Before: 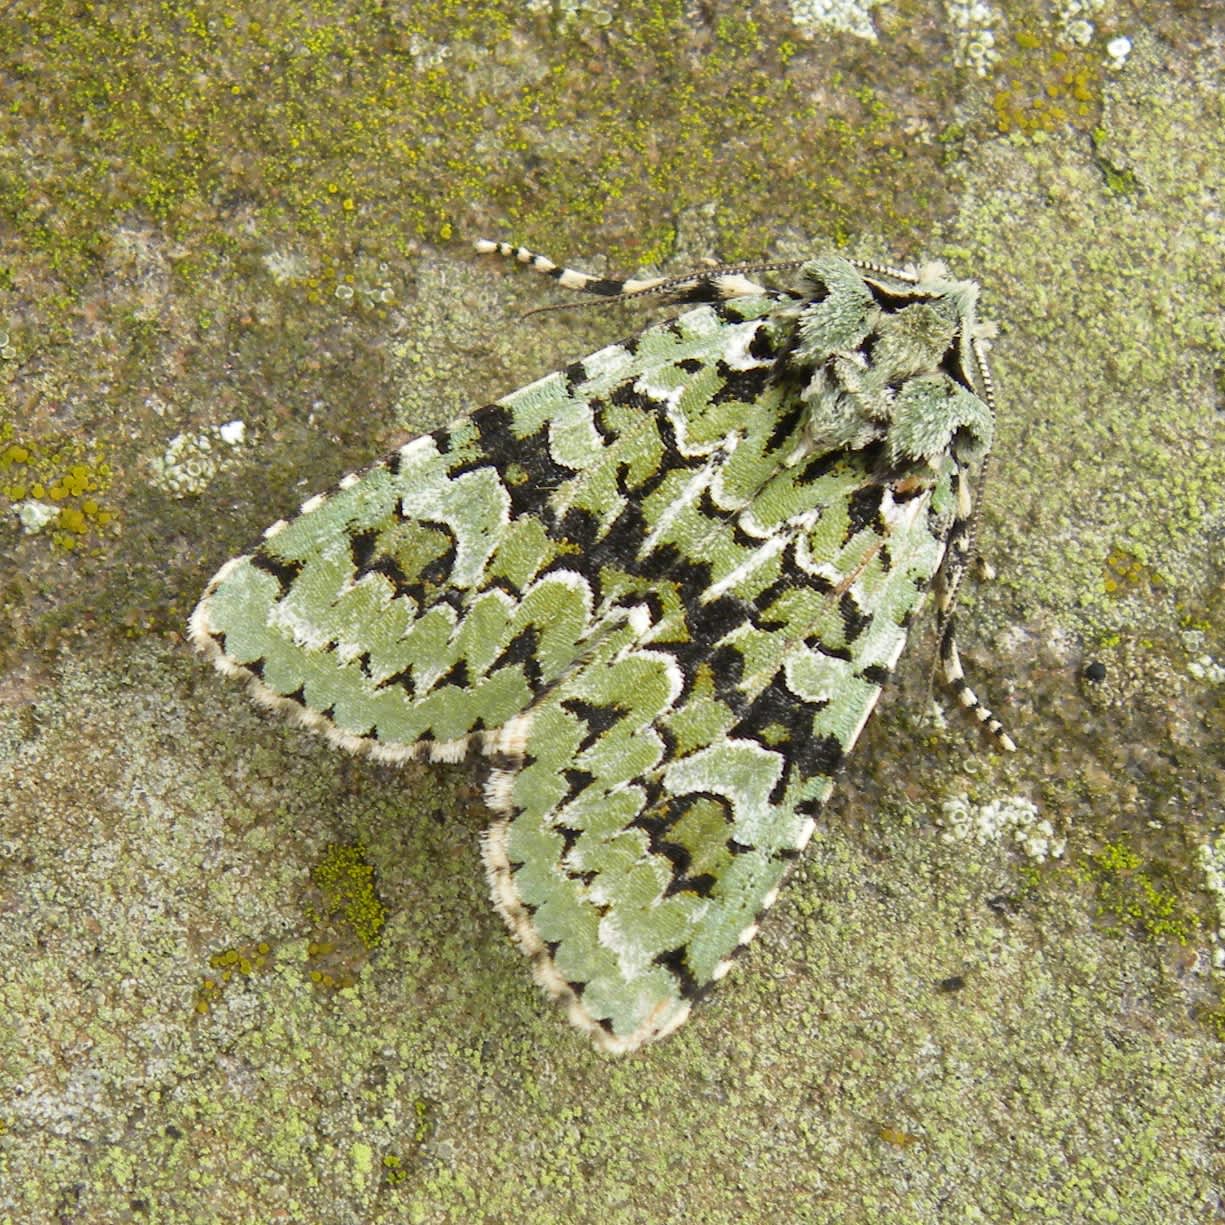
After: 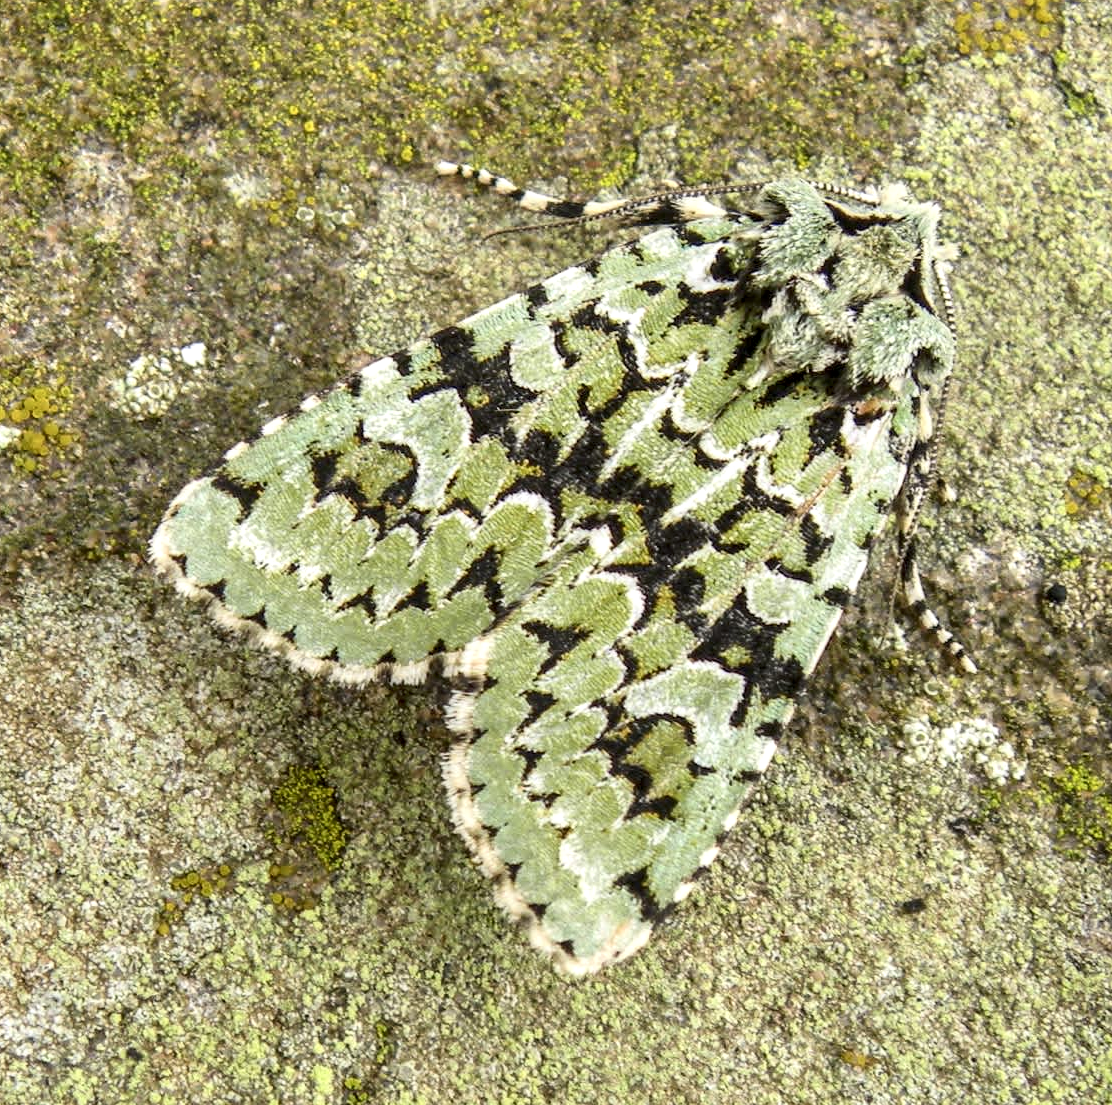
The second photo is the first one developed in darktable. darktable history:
tone curve: curves: ch0 [(0.016, 0.023) (0.248, 0.252) (0.732, 0.797) (1, 1)], color space Lab, independent channels, preserve colors none
local contrast: detail 150%
crop: left 3.194%, top 6.422%, right 5.997%, bottom 3.336%
